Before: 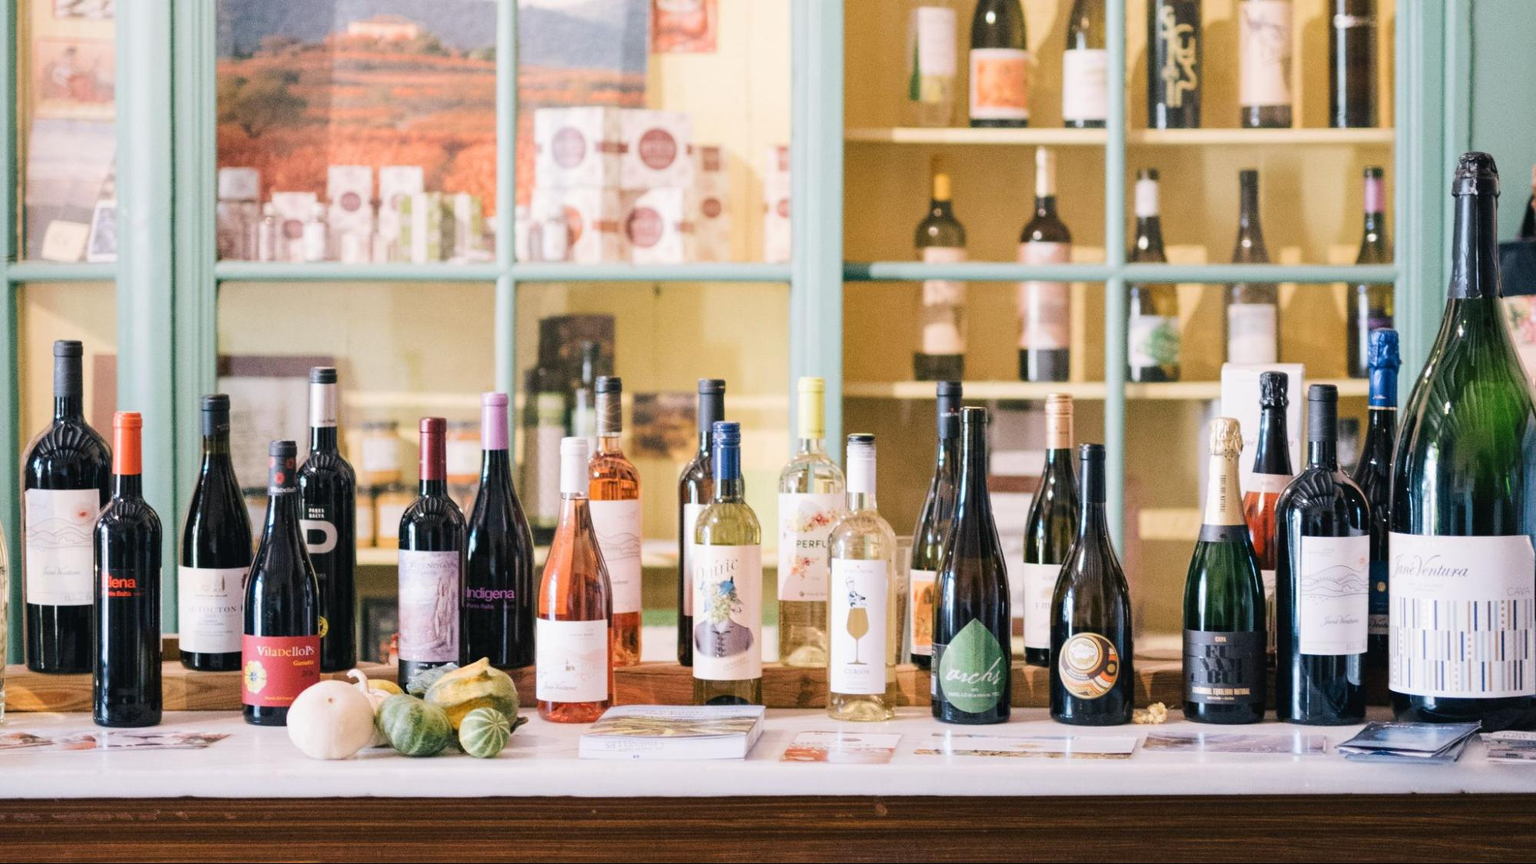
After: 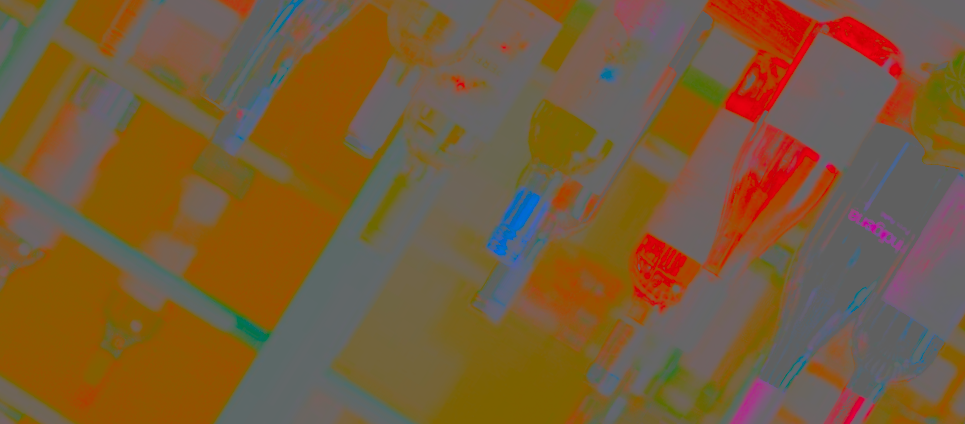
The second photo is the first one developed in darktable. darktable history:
filmic rgb: black relative exposure -4.39 EV, white relative exposure 4.56 EV, hardness 2.4, contrast 1.053, preserve chrominance no, color science v5 (2021), contrast in shadows safe, contrast in highlights safe
contrast brightness saturation: contrast -0.973, brightness -0.165, saturation 0.748
crop and rotate: angle 148.06°, left 9.127%, top 15.558%, right 4.502%, bottom 16.996%
color balance rgb: linear chroma grading › global chroma 0.376%, perceptual saturation grading › global saturation 0.722%, perceptual brilliance grading › global brilliance 2.599%, global vibrance -8.15%, contrast -13.179%, saturation formula JzAzBz (2021)
tone equalizer: -8 EV -0.405 EV, -7 EV -0.399 EV, -6 EV -0.36 EV, -5 EV -0.254 EV, -3 EV 0.231 EV, -2 EV 0.36 EV, -1 EV 0.371 EV, +0 EV 0.405 EV, edges refinement/feathering 500, mask exposure compensation -1.57 EV, preserve details no
tone curve: curves: ch0 [(0, 0.087) (0.175, 0.178) (0.466, 0.498) (0.715, 0.764) (1, 0.961)]; ch1 [(0, 0) (0.437, 0.398) (0.476, 0.466) (0.505, 0.505) (0.534, 0.544) (0.612, 0.605) (0.641, 0.643) (1, 1)]; ch2 [(0, 0) (0.359, 0.379) (0.427, 0.453) (0.489, 0.495) (0.531, 0.534) (0.579, 0.579) (1, 1)], preserve colors none
